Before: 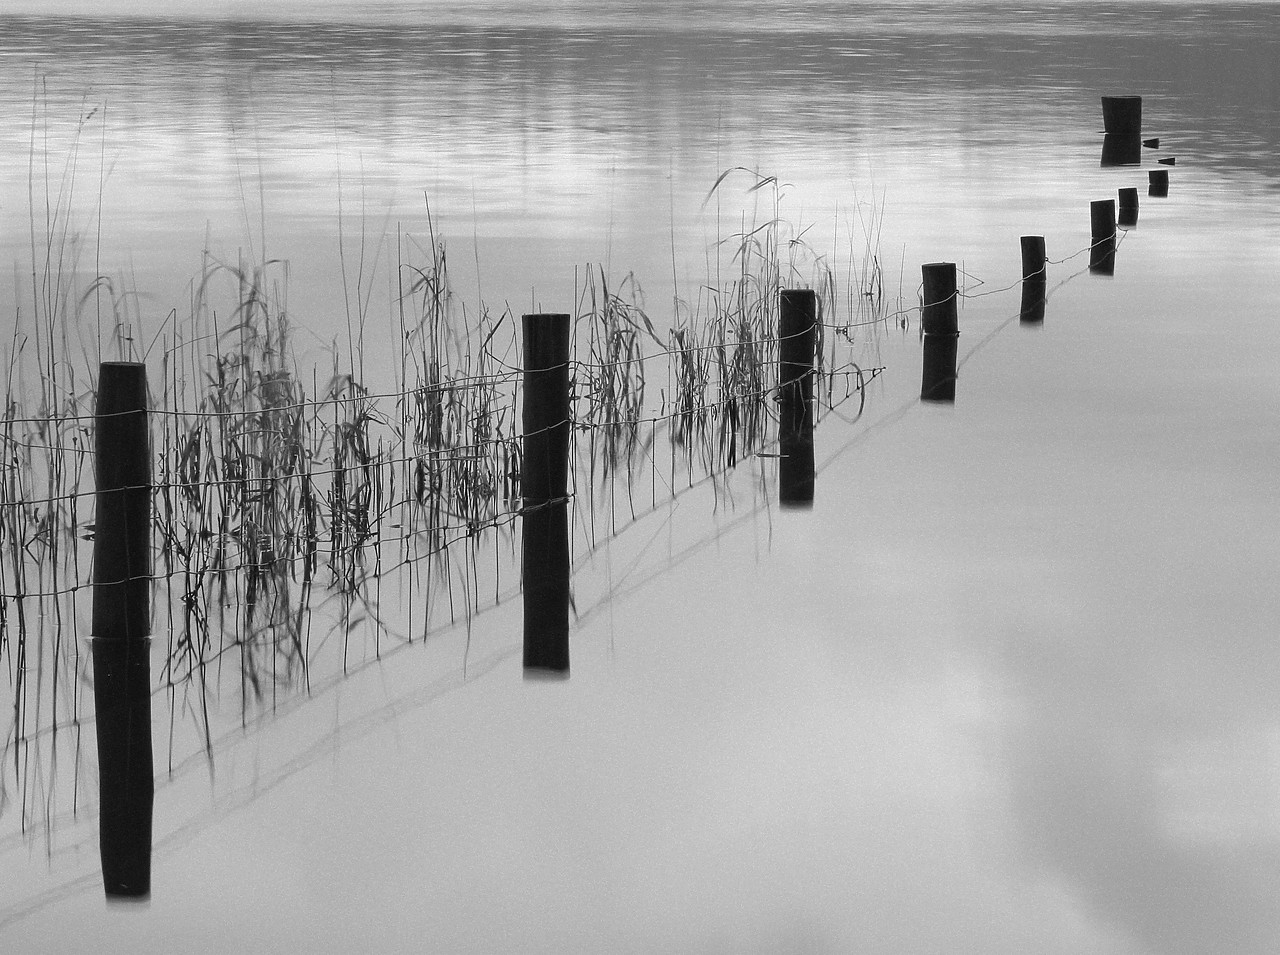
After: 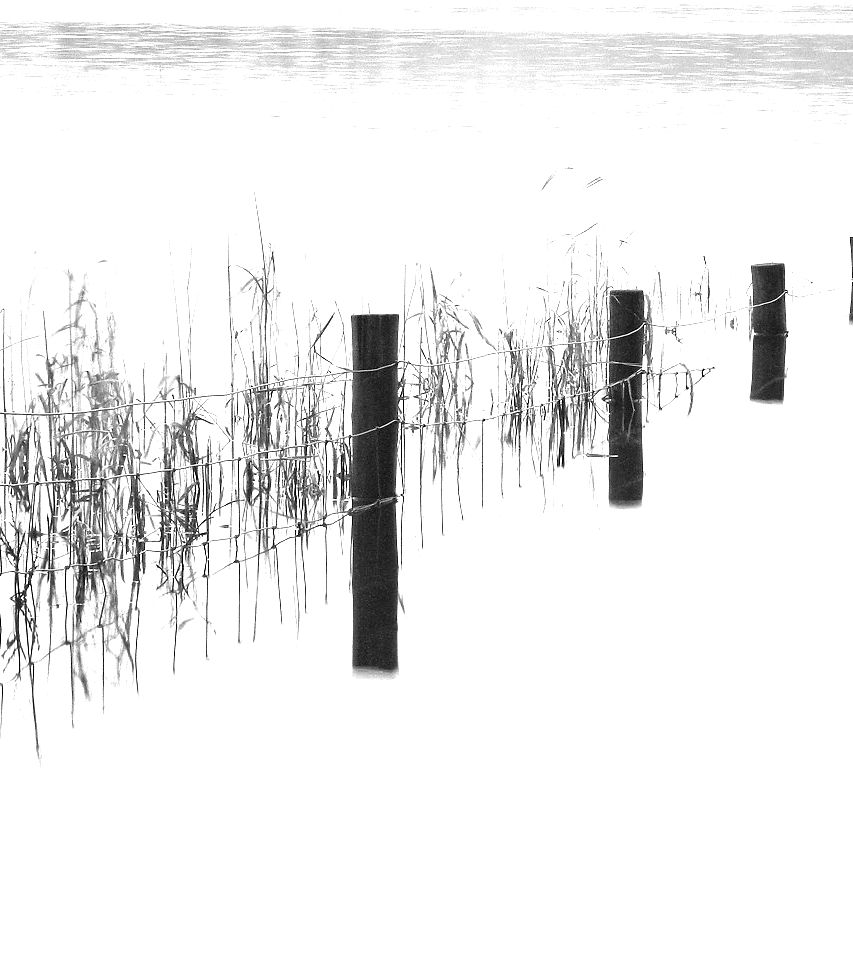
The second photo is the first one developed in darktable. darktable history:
exposure: exposure 2.061 EV, compensate highlight preservation false
crop and rotate: left 13.422%, right 19.891%
